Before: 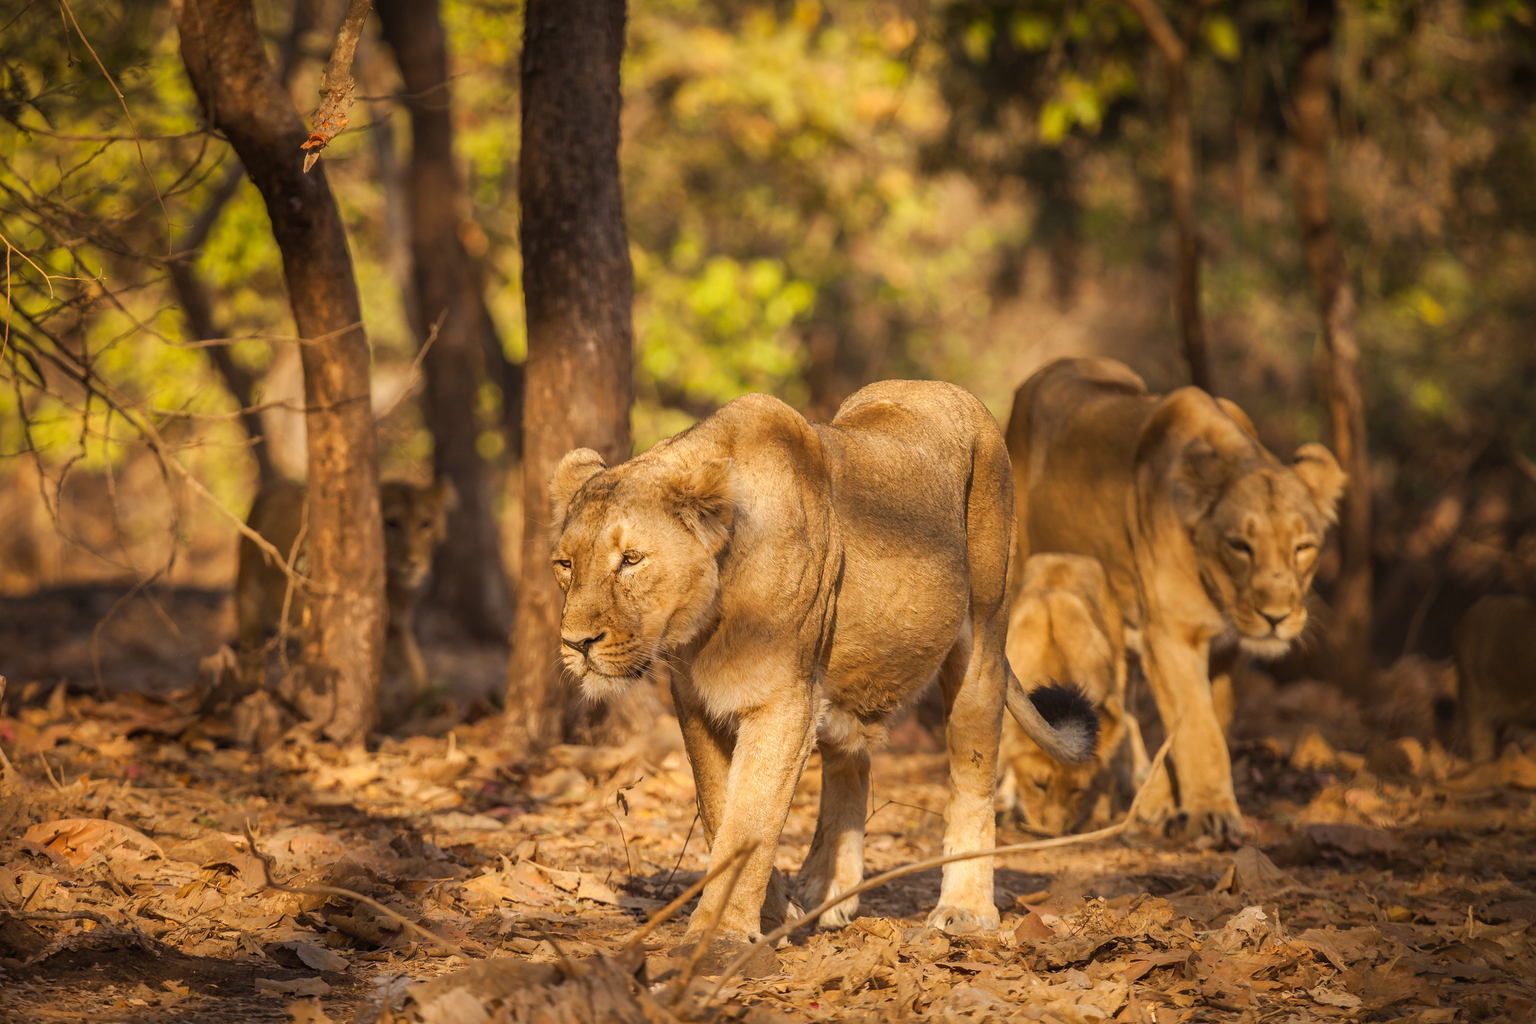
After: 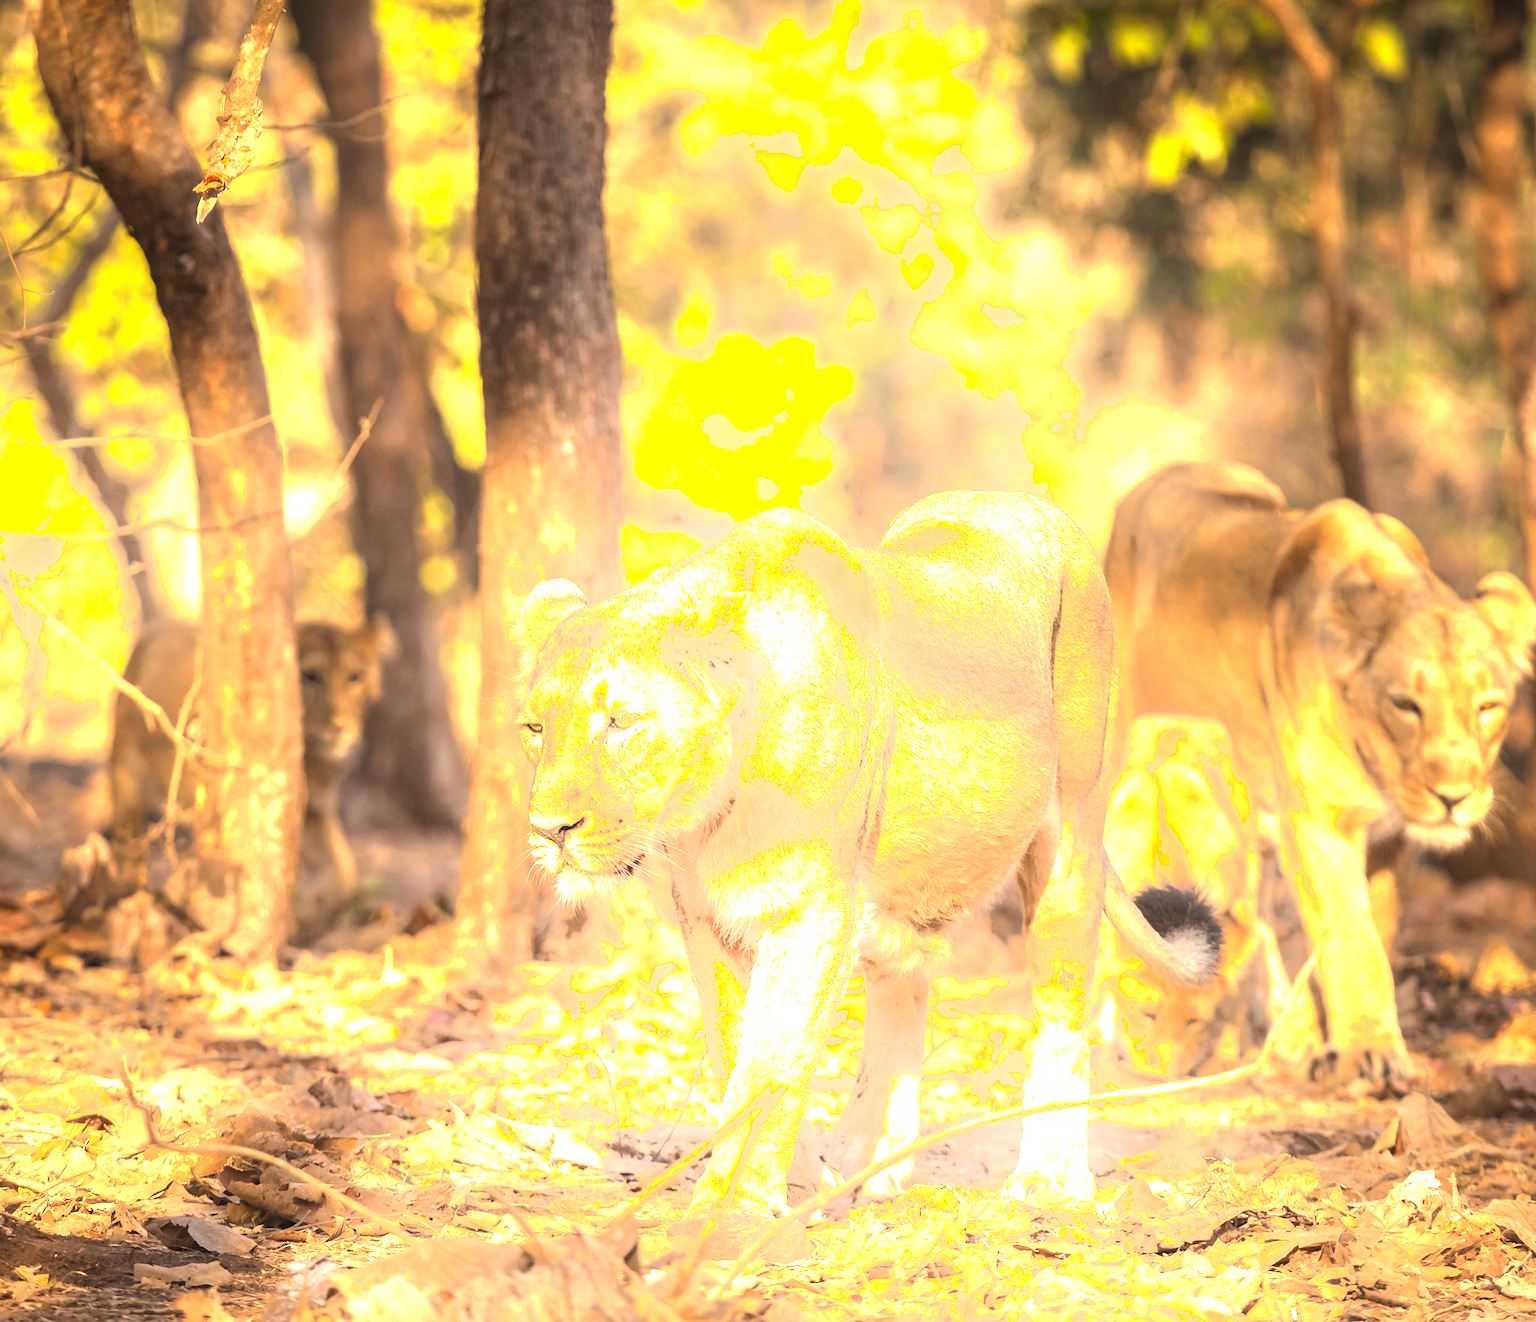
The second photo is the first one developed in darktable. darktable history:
crop: left 9.88%, right 12.664%
shadows and highlights: shadows -23.08, highlights 46.15, soften with gaussian
exposure: exposure 2 EV, compensate highlight preservation false
